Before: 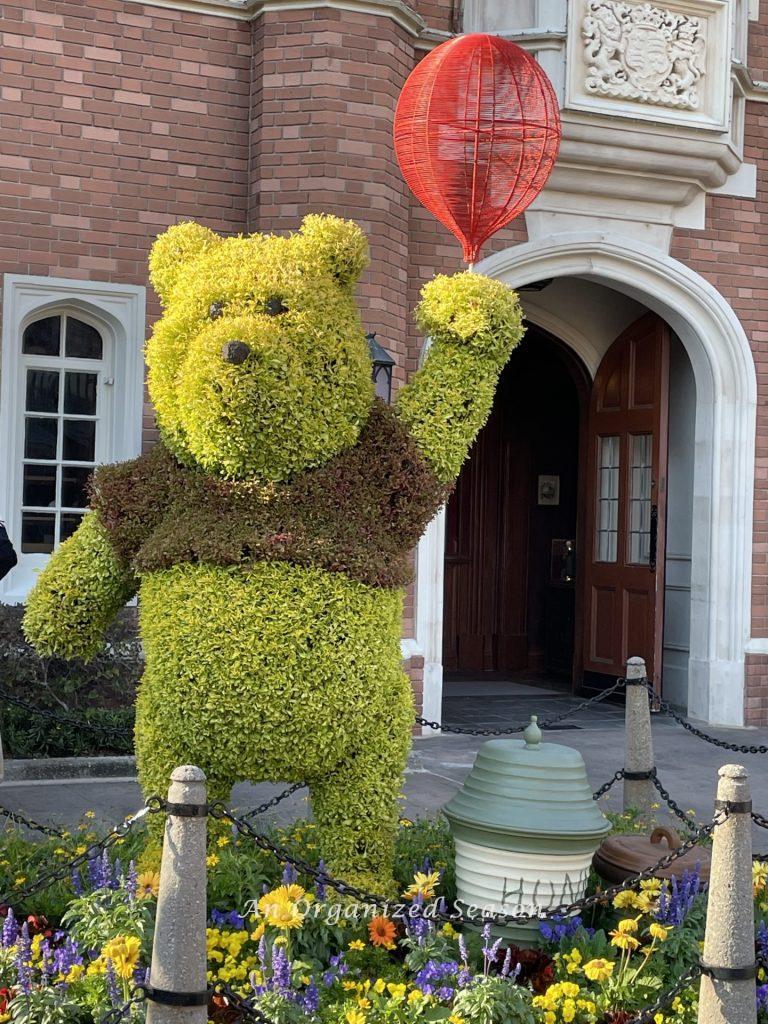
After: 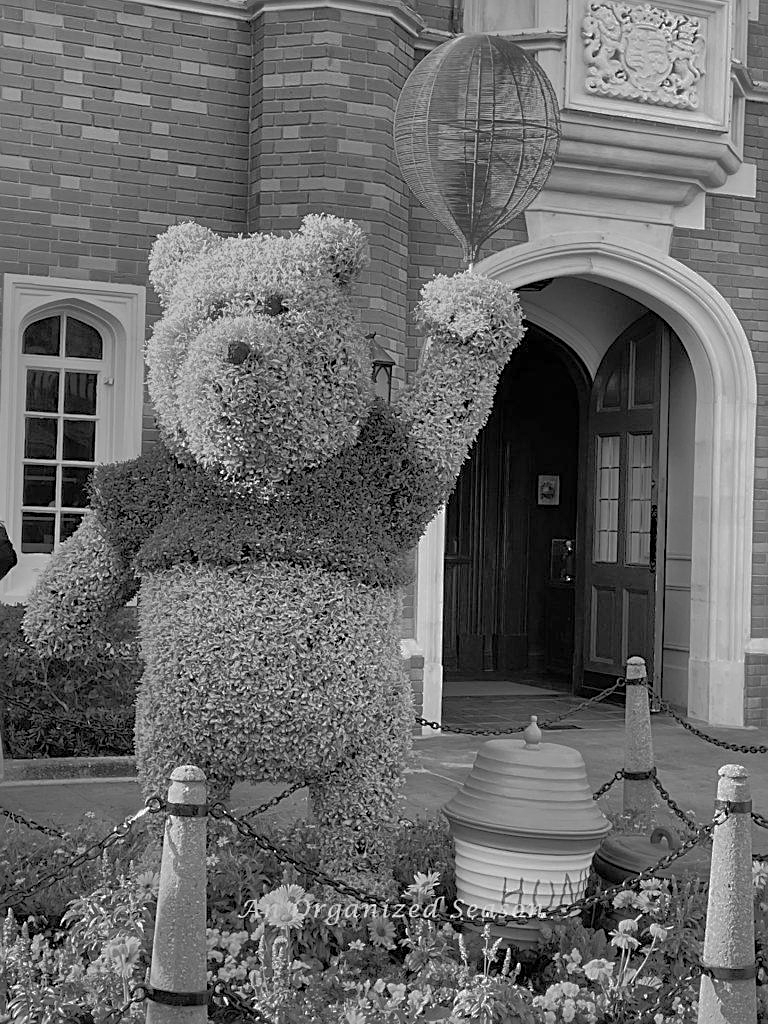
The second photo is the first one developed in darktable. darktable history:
color calibration: output gray [0.31, 0.36, 0.33, 0], illuminant Planckian (black body), x 0.352, y 0.352, temperature 4806.64 K
sharpen: on, module defaults
exposure: exposure -0.112 EV, compensate exposure bias true, compensate highlight preservation false
shadows and highlights: shadows 61.17, highlights -59.82
